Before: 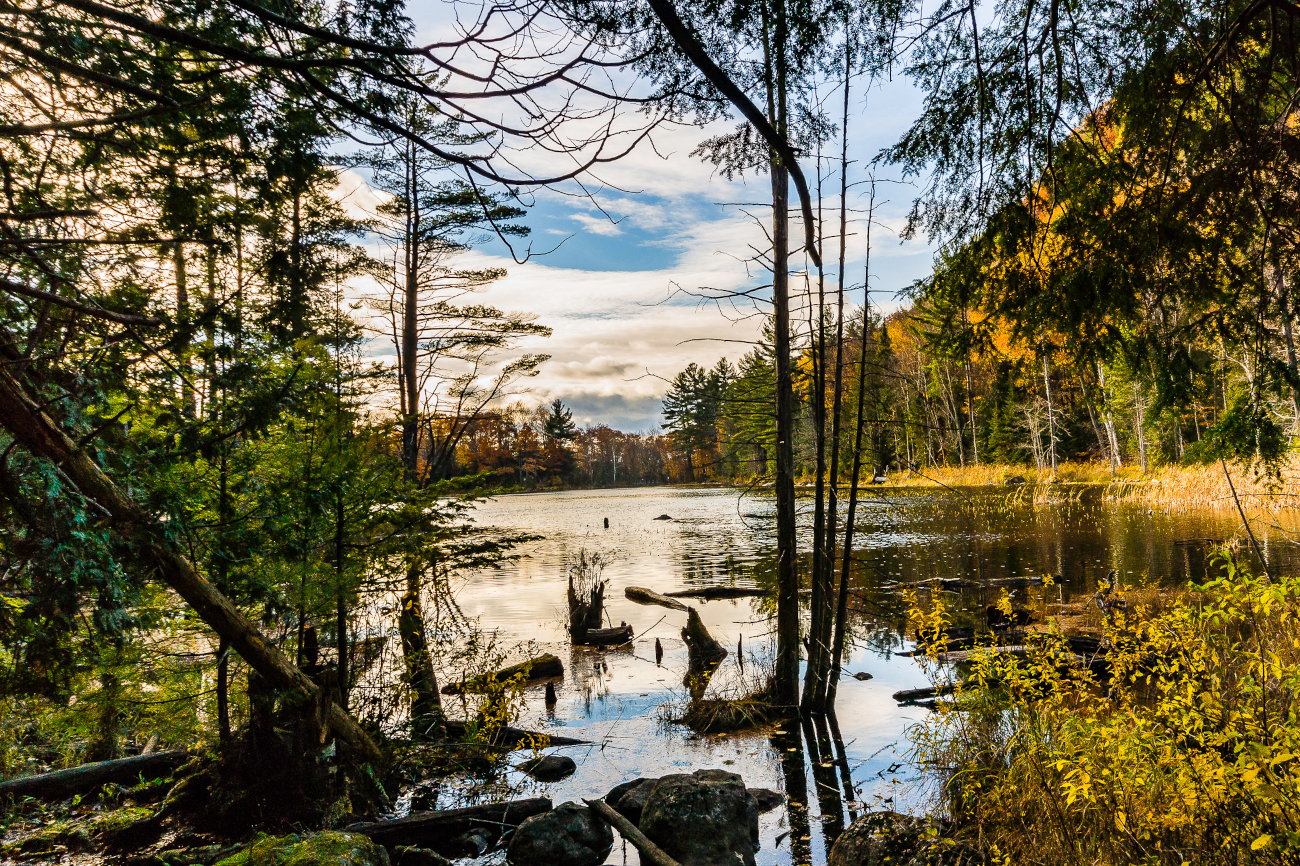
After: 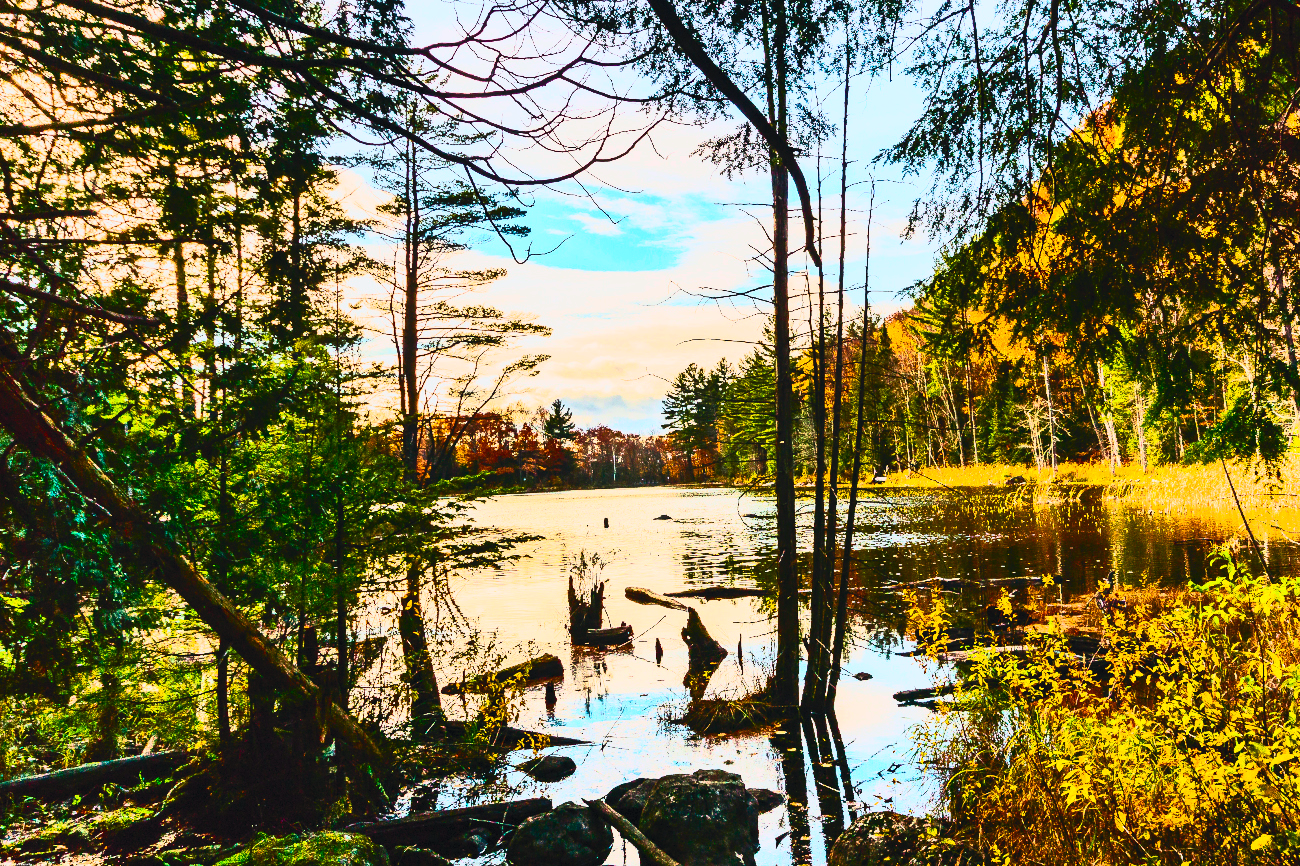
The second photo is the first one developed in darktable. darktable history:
local contrast: mode bilateral grid, contrast 100, coarseness 100, detail 91%, midtone range 0.2
tone curve: curves: ch0 [(0, 0.025) (0.15, 0.143) (0.452, 0.486) (0.751, 0.788) (1, 0.961)]; ch1 [(0, 0) (0.43, 0.408) (0.476, 0.469) (0.497, 0.494) (0.546, 0.571) (0.566, 0.607) (0.62, 0.657) (1, 1)]; ch2 [(0, 0) (0.386, 0.397) (0.505, 0.498) (0.547, 0.546) (0.579, 0.58) (1, 1)], color space Lab, independent channels, preserve colors none
contrast brightness saturation: contrast 0.83, brightness 0.59, saturation 0.59
white balance: emerald 1
